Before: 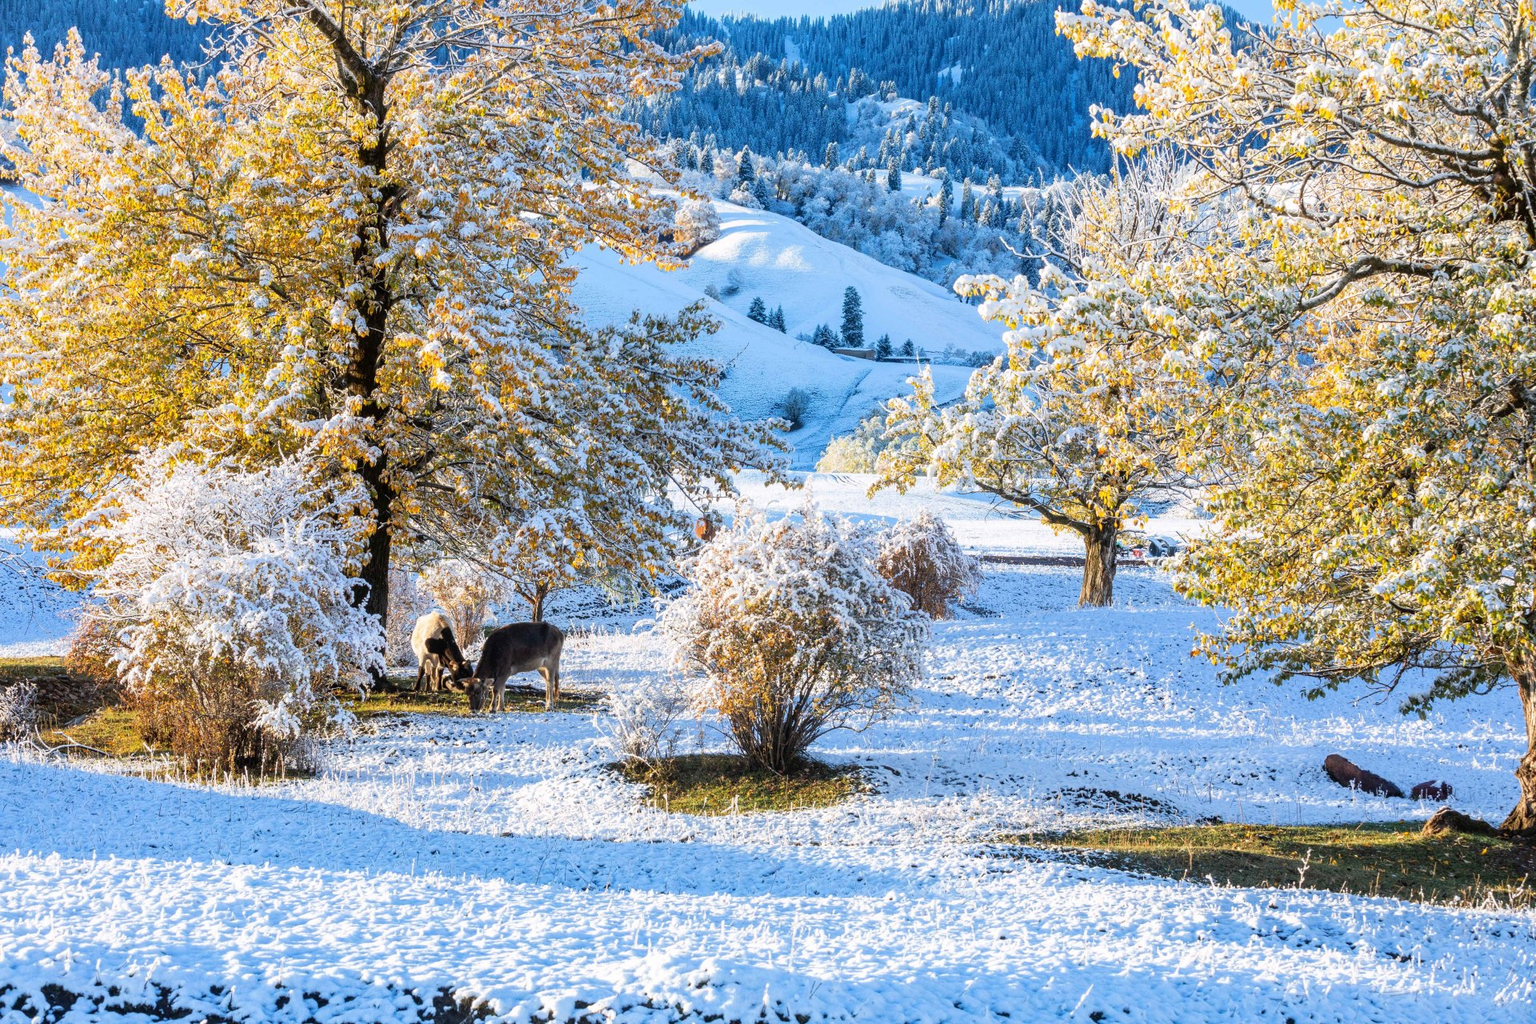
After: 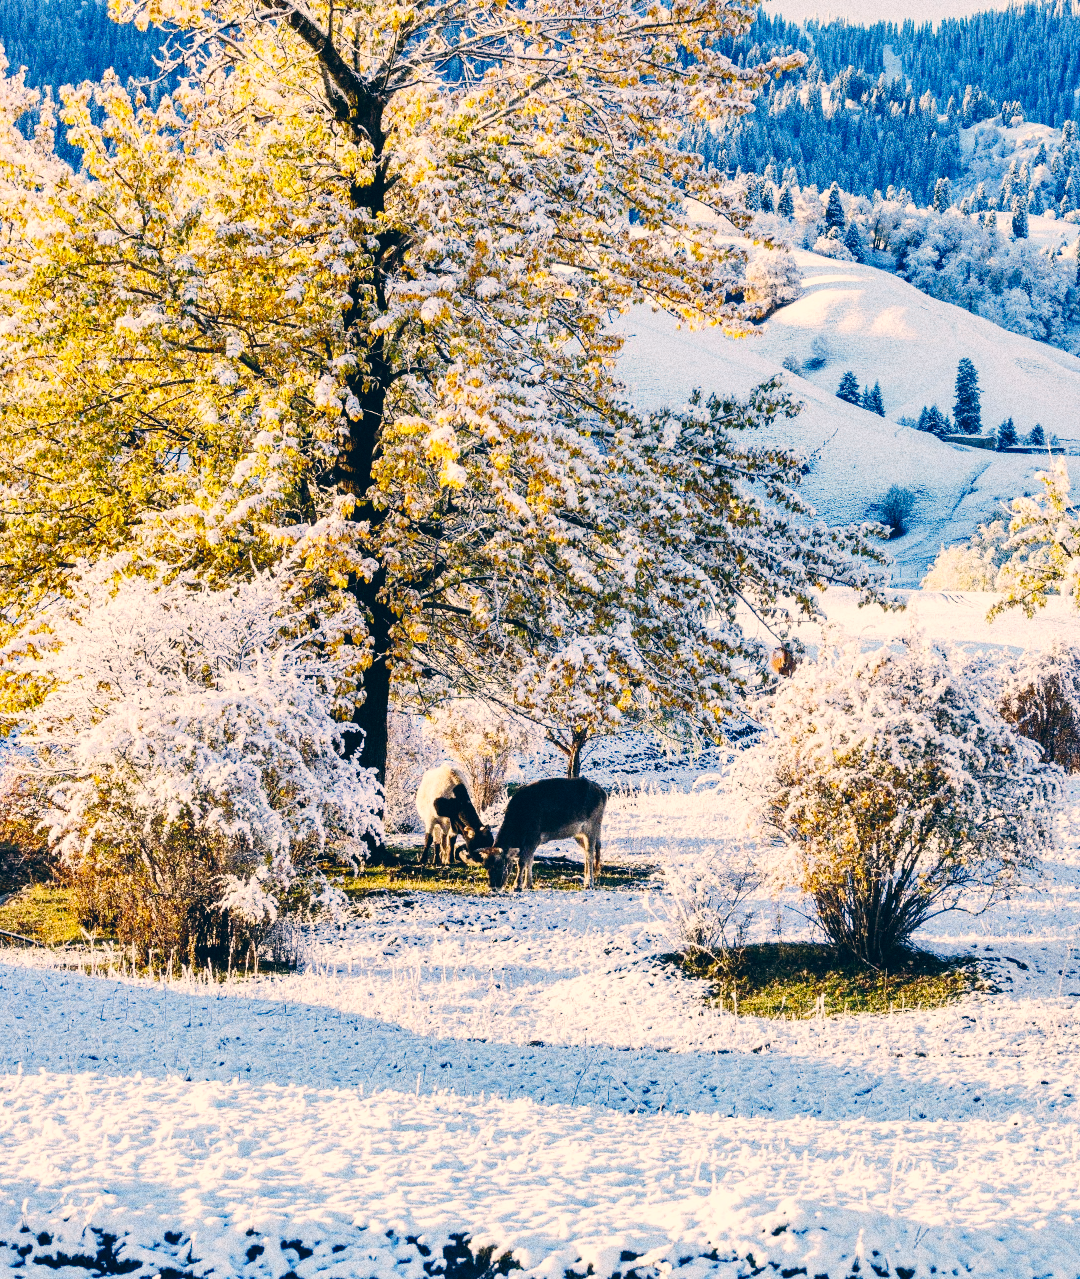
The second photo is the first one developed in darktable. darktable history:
crop: left 5.114%, right 38.589%
tone equalizer: -8 EV -0.417 EV, -7 EV -0.389 EV, -6 EV -0.333 EV, -5 EV -0.222 EV, -3 EV 0.222 EV, -2 EV 0.333 EV, -1 EV 0.389 EV, +0 EV 0.417 EV, edges refinement/feathering 500, mask exposure compensation -1.25 EV, preserve details no
grain: coarseness 10.62 ISO, strength 55.56%
contrast brightness saturation: contrast -0.08, brightness -0.04, saturation -0.11
color correction: highlights a* 10.32, highlights b* 14.66, shadows a* -9.59, shadows b* -15.02
base curve: curves: ch0 [(0, 0) (0.036, 0.025) (0.121, 0.166) (0.206, 0.329) (0.605, 0.79) (1, 1)], preserve colors none
color balance rgb: on, module defaults
shadows and highlights: shadows 32.83, highlights -47.7, soften with gaussian
